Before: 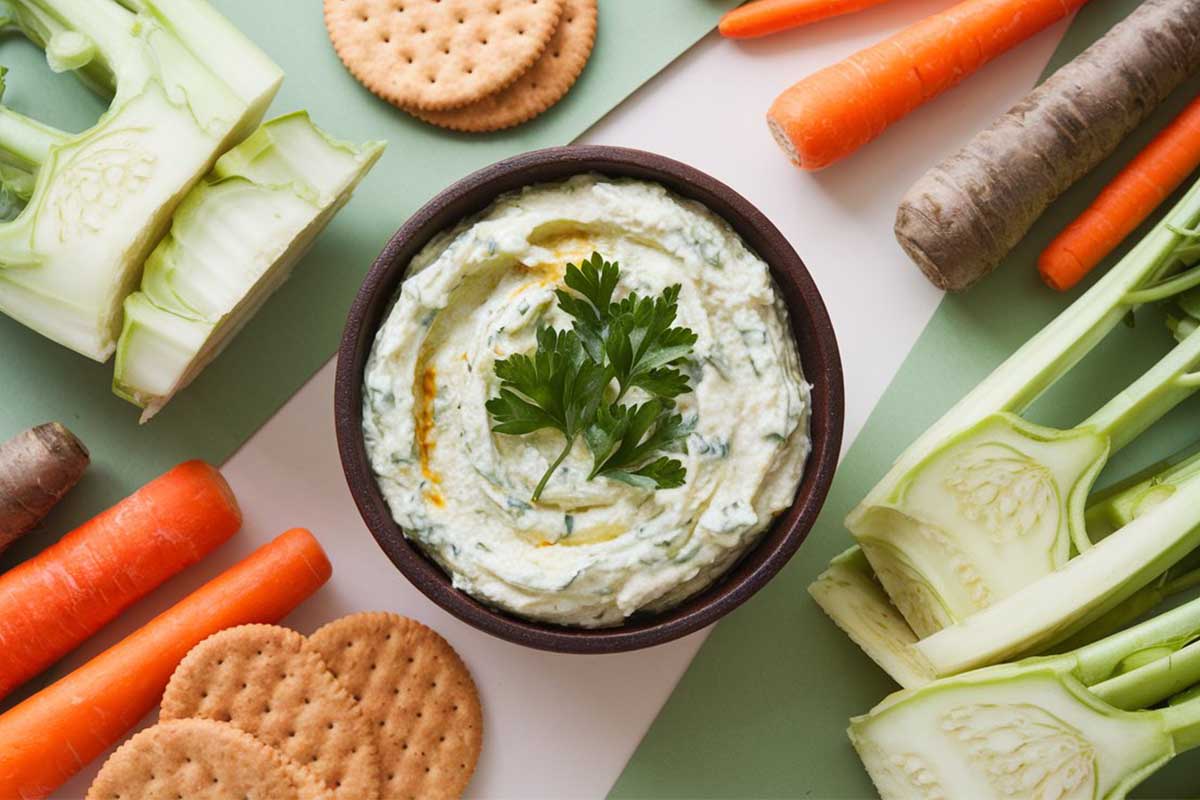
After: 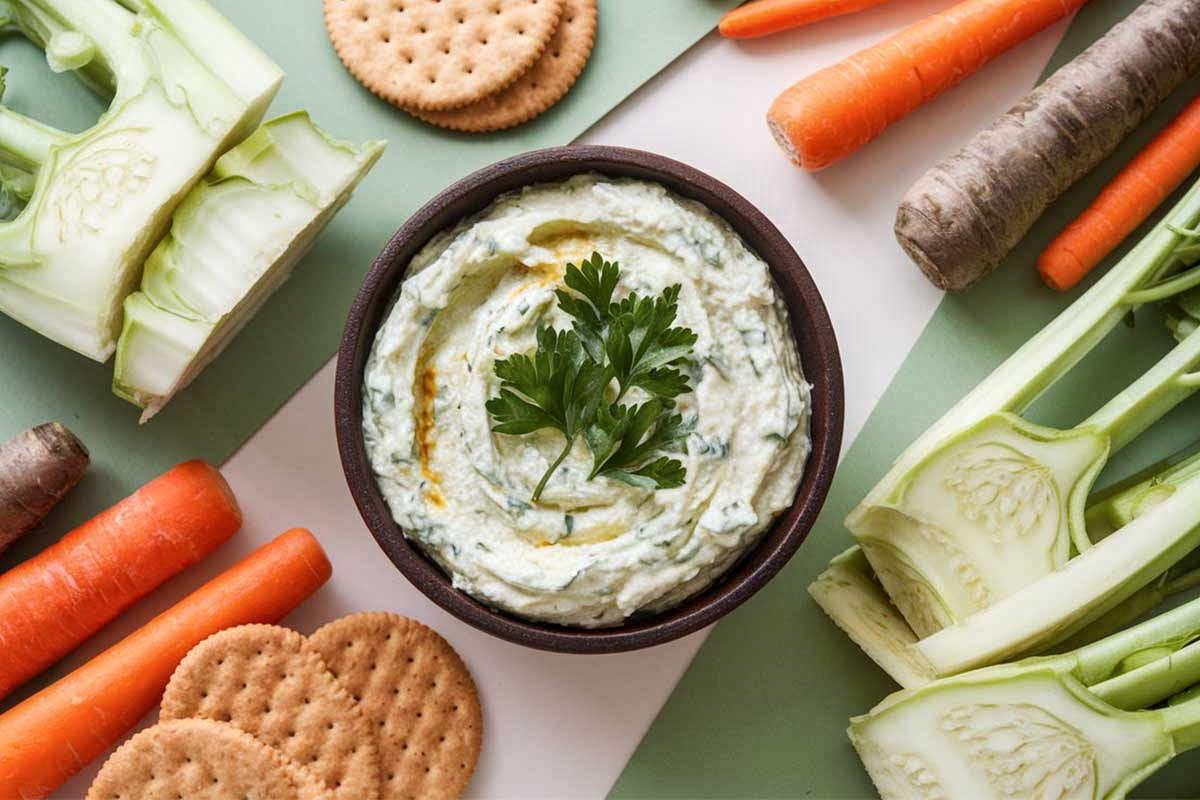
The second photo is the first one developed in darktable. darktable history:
local contrast: detail 130%
contrast brightness saturation: saturation -0.067
